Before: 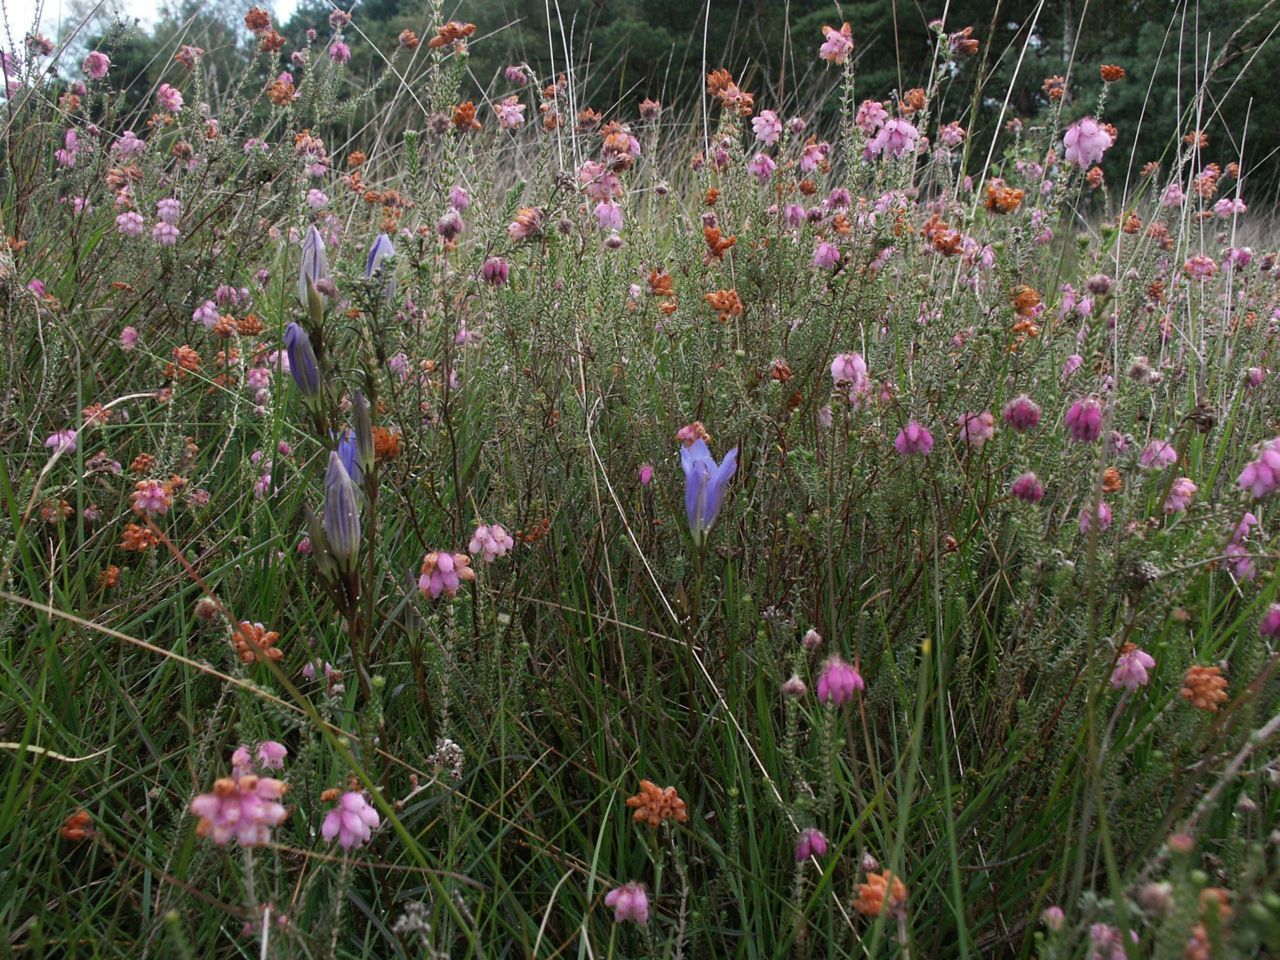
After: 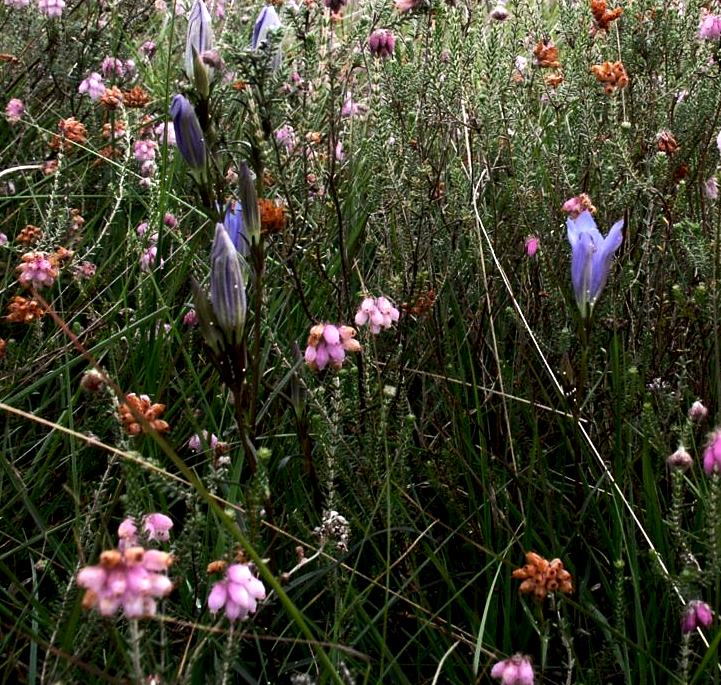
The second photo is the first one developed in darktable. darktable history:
tone equalizer: -8 EV -1.08 EV, -7 EV -1.01 EV, -6 EV -0.867 EV, -5 EV -0.578 EV, -3 EV 0.578 EV, -2 EV 0.867 EV, -1 EV 1.01 EV, +0 EV 1.08 EV, edges refinement/feathering 500, mask exposure compensation -1.57 EV, preserve details no
exposure: black level correction 0.012, compensate highlight preservation false
crop: left 8.966%, top 23.852%, right 34.699%, bottom 4.703%
